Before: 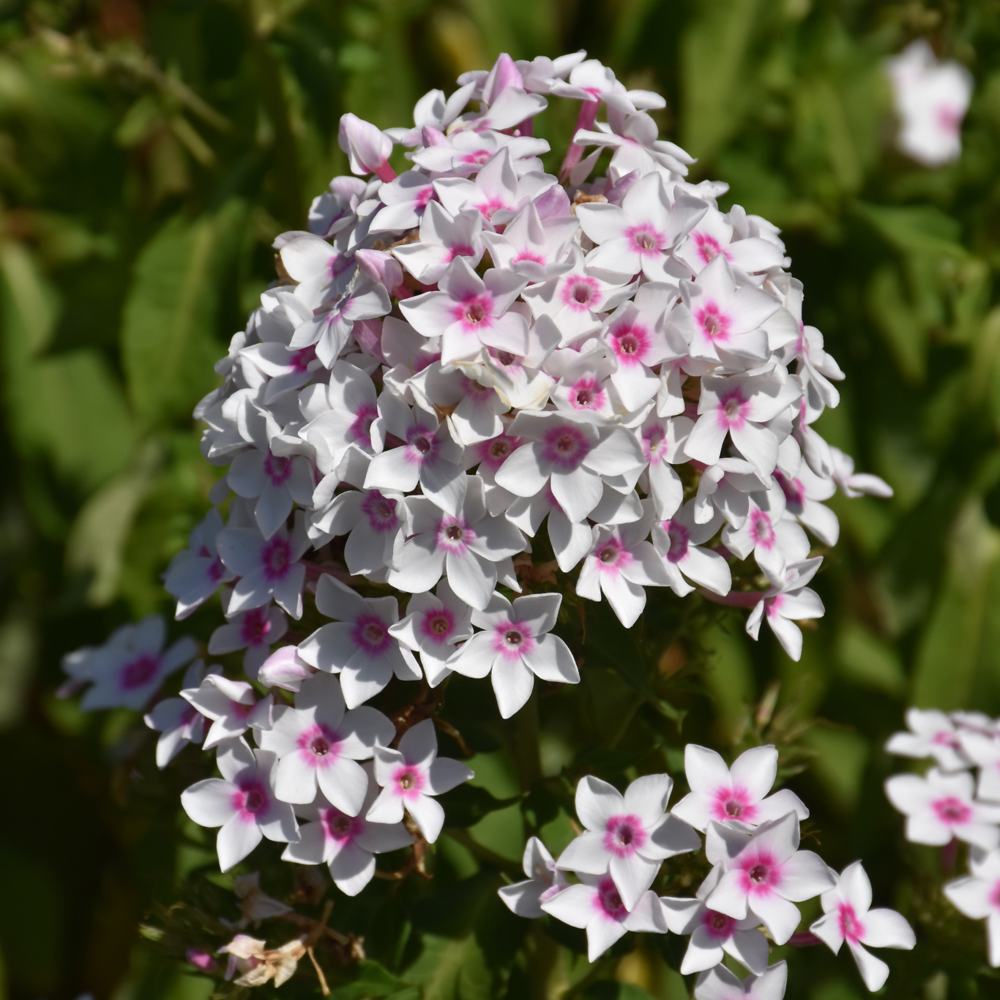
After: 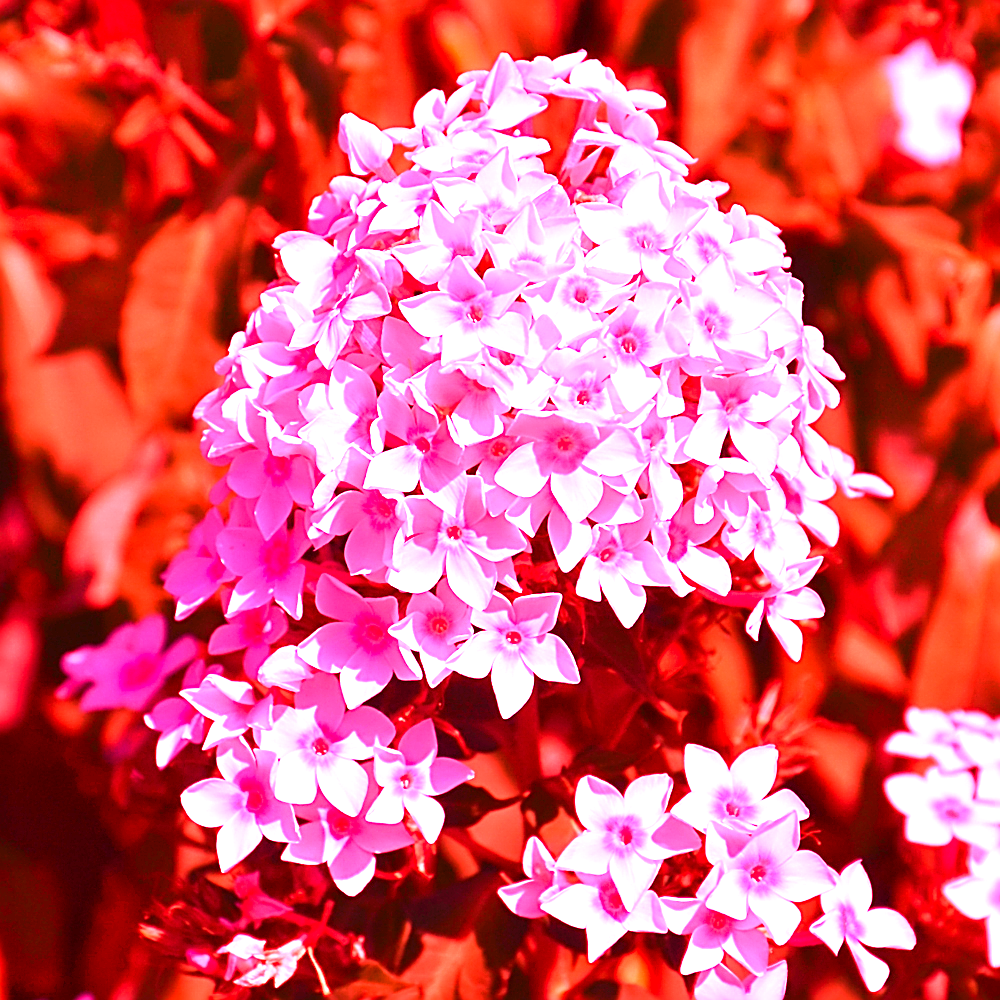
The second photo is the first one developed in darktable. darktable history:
exposure: black level correction 0, exposure 0.5 EV, compensate highlight preservation false
sharpen: on, module defaults
tone curve: curves: ch0 [(0, 0) (0.059, 0.027) (0.162, 0.125) (0.304, 0.279) (0.547, 0.532) (0.828, 0.815) (1, 0.983)]; ch1 [(0, 0) (0.23, 0.166) (0.34, 0.308) (0.371, 0.337) (0.429, 0.411) (0.477, 0.462) (0.499, 0.498) (0.529, 0.537) (0.559, 0.582) (0.743, 0.798) (1, 1)]; ch2 [(0, 0) (0.431, 0.414) (0.498, 0.503) (0.524, 0.528) (0.568, 0.546) (0.6, 0.597) (0.634, 0.645) (0.728, 0.742) (1, 1)], color space Lab, independent channels, preserve colors none
white balance: red 4.26, blue 1.802
